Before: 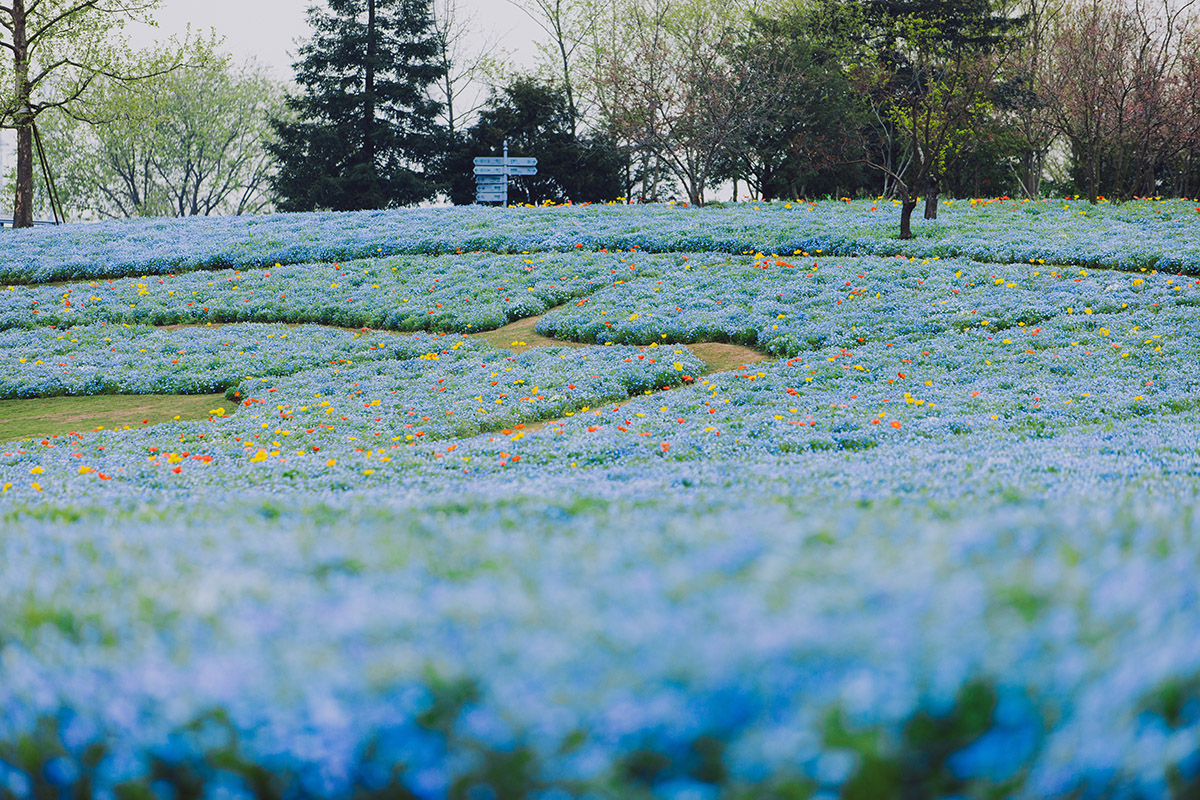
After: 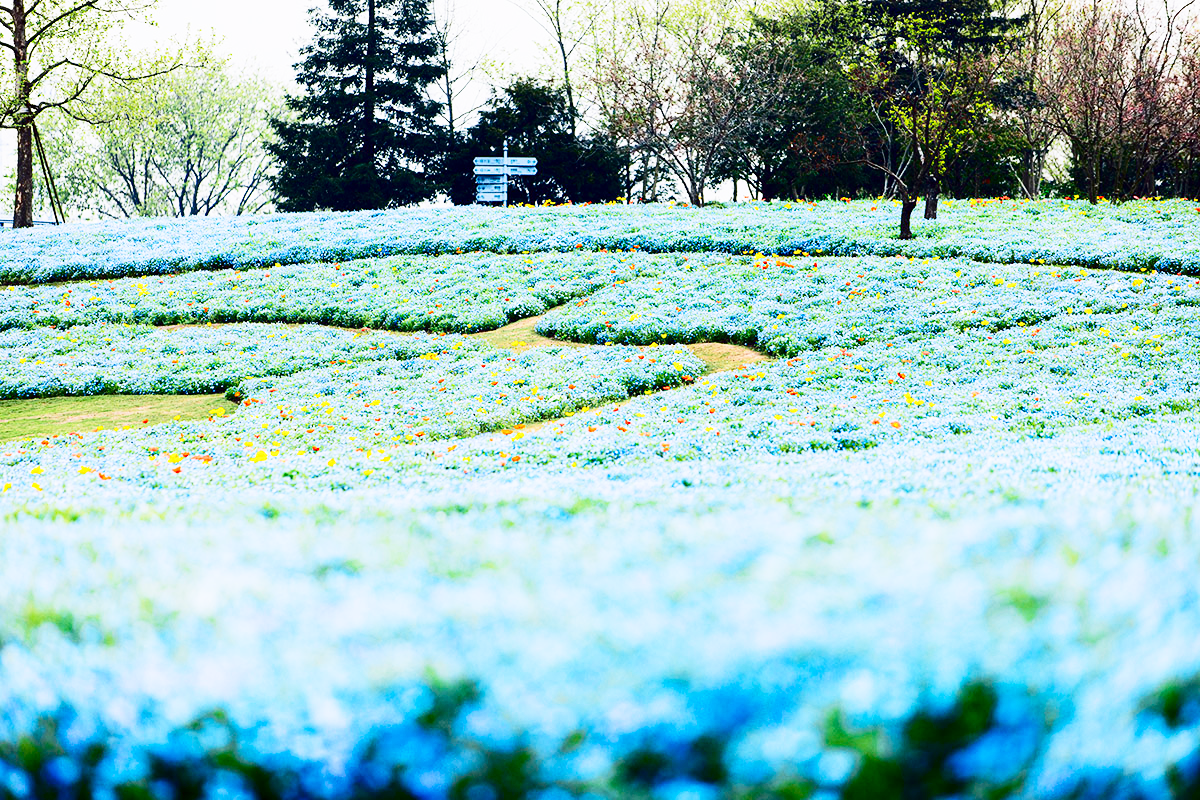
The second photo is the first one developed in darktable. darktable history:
contrast brightness saturation: contrast 0.24, brightness -0.24, saturation 0.14
base curve: curves: ch0 [(0, 0) (0.012, 0.01) (0.073, 0.168) (0.31, 0.711) (0.645, 0.957) (1, 1)], preserve colors none
